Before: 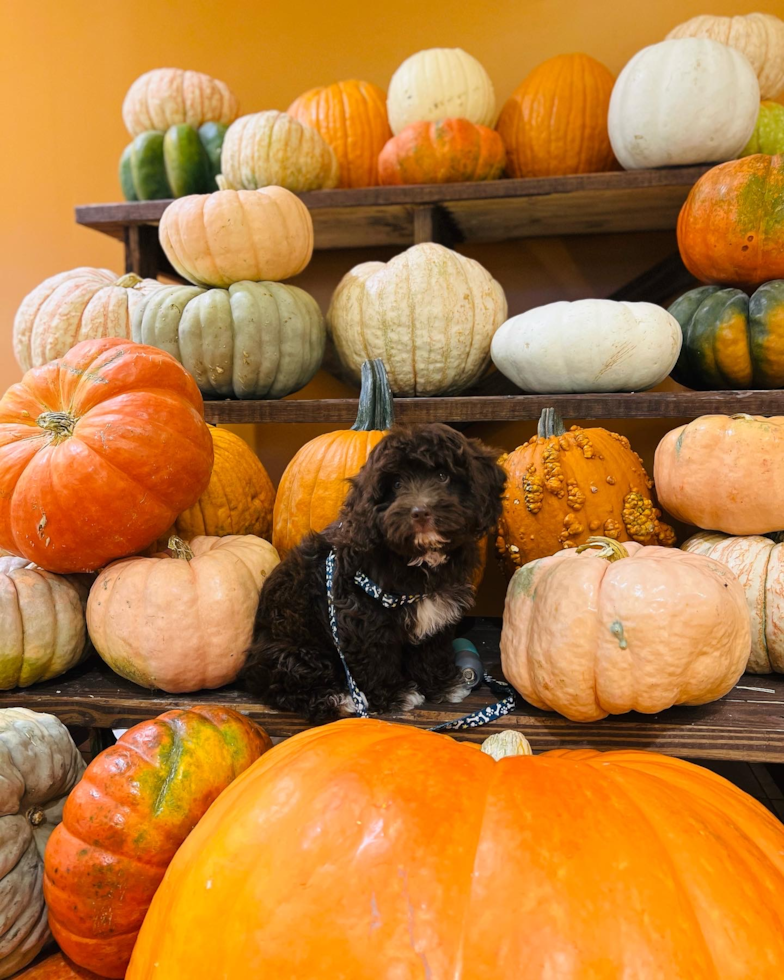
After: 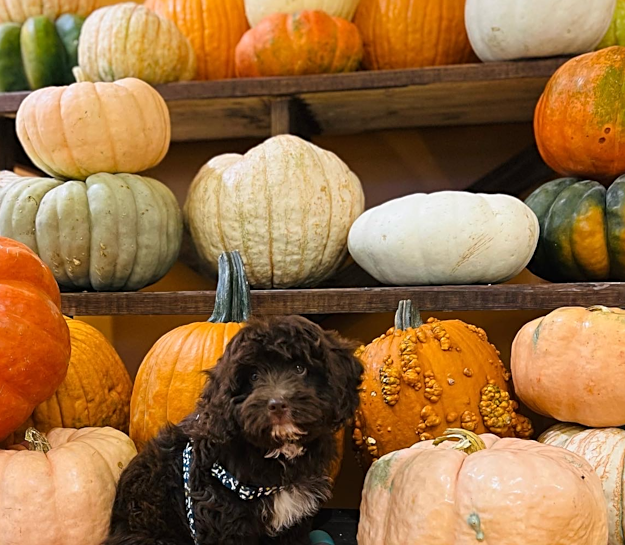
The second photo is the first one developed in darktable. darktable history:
sharpen: on, module defaults
crop: left 18.28%, top 11.12%, right 1.977%, bottom 33.187%
